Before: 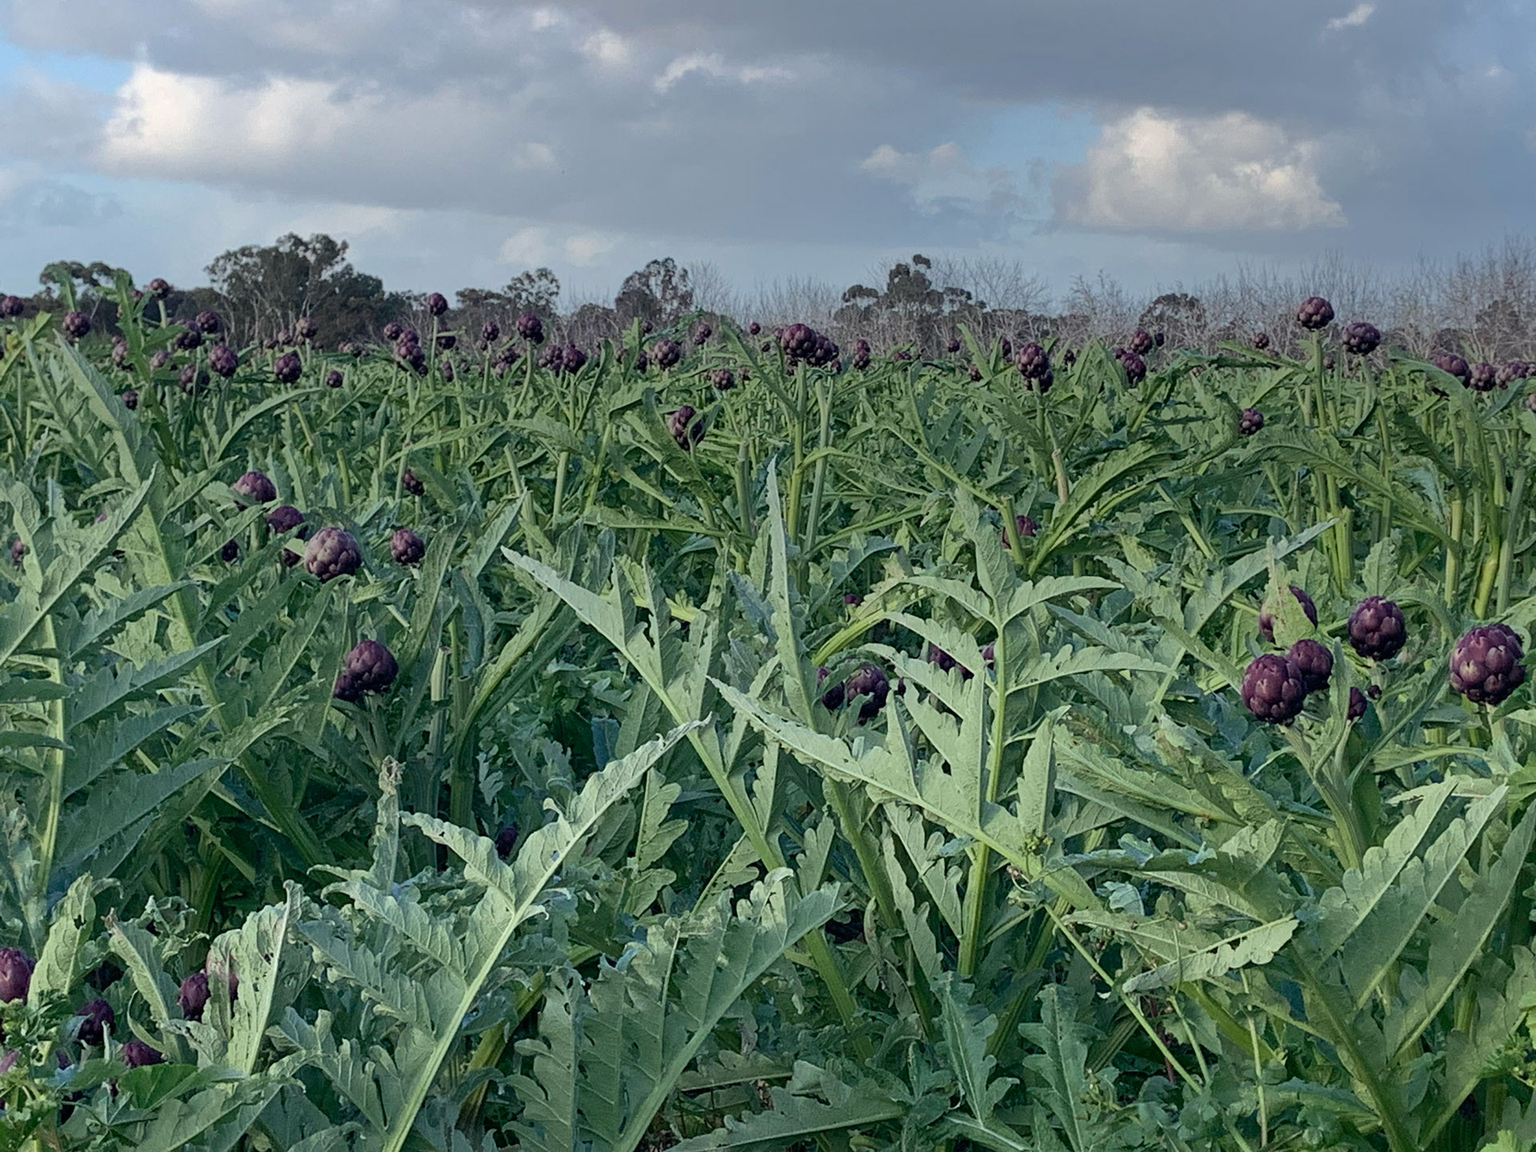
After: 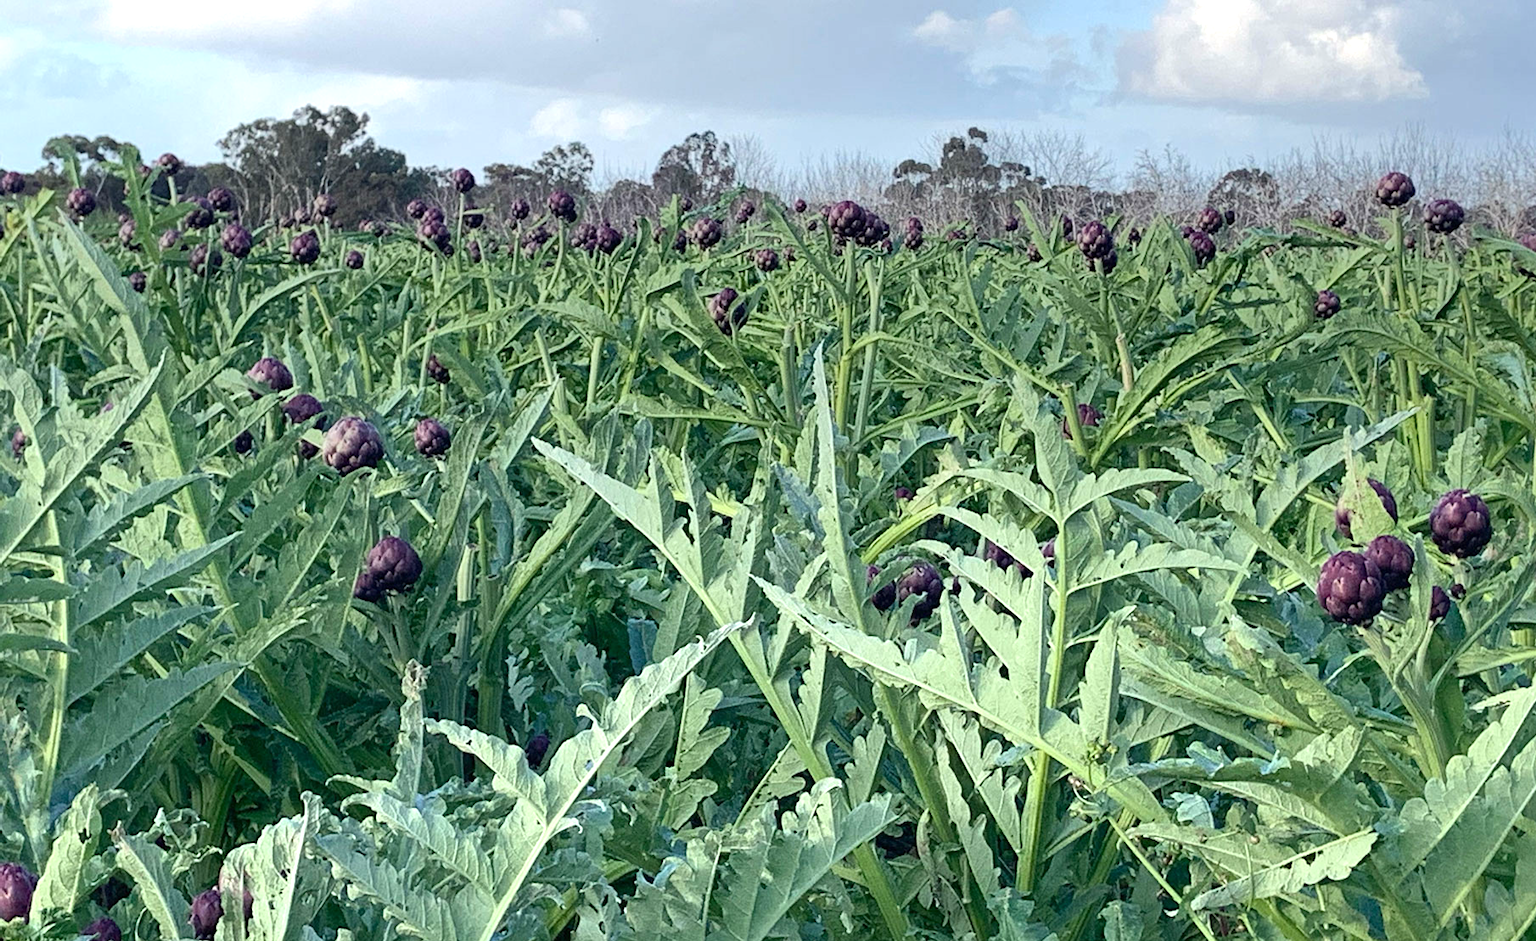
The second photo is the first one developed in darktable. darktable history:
crop and rotate: angle 0.03°, top 11.643%, right 5.651%, bottom 11.189%
contrast brightness saturation: contrast 0.08, saturation 0.02
rgb curve: mode RGB, independent channels
exposure: black level correction 0, exposure 0.877 EV, compensate exposure bias true, compensate highlight preservation false
